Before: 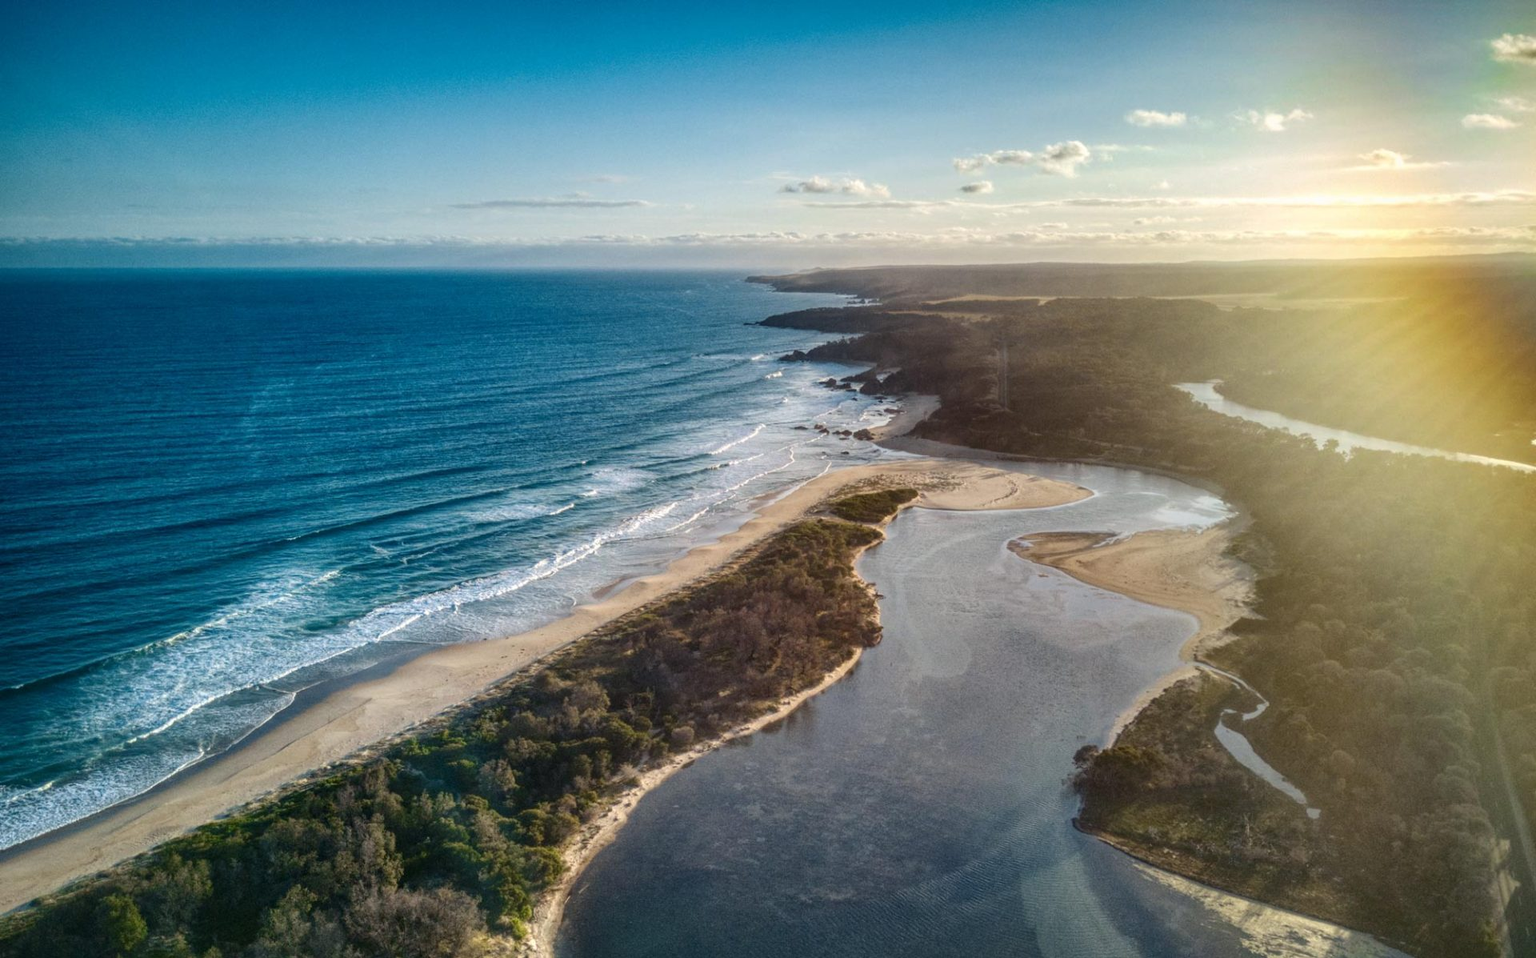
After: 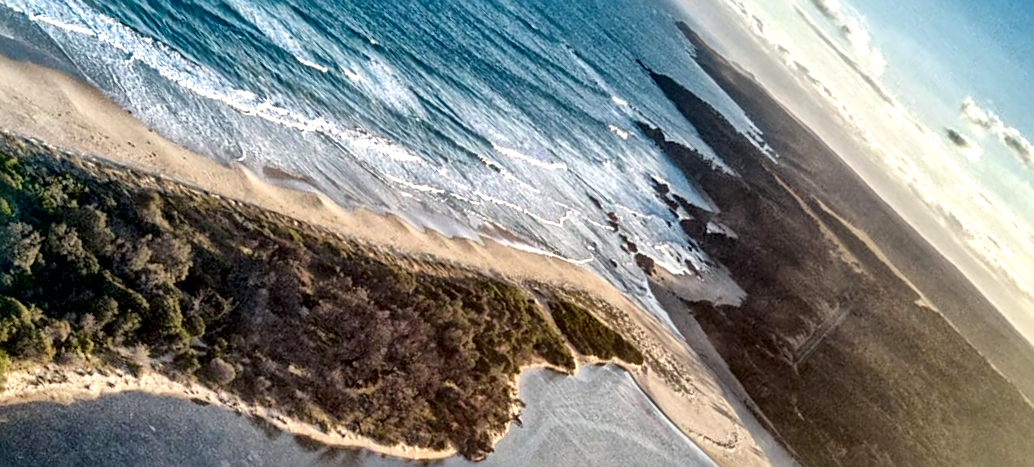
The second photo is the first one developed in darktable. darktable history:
local contrast: mode bilateral grid, contrast 20, coarseness 18, detail 164%, midtone range 0.2
shadows and highlights: soften with gaussian
tone equalizer: -8 EV -0.408 EV, -7 EV -0.37 EV, -6 EV -0.305 EV, -5 EV -0.246 EV, -3 EV 0.219 EV, -2 EV 0.339 EV, -1 EV 0.395 EV, +0 EV 0.407 EV, mask exposure compensation -0.498 EV
exposure: black level correction 0.009, exposure 0.015 EV, compensate highlight preservation false
crop and rotate: angle -44.7°, top 16.572%, right 0.956%, bottom 11.625%
sharpen: on, module defaults
